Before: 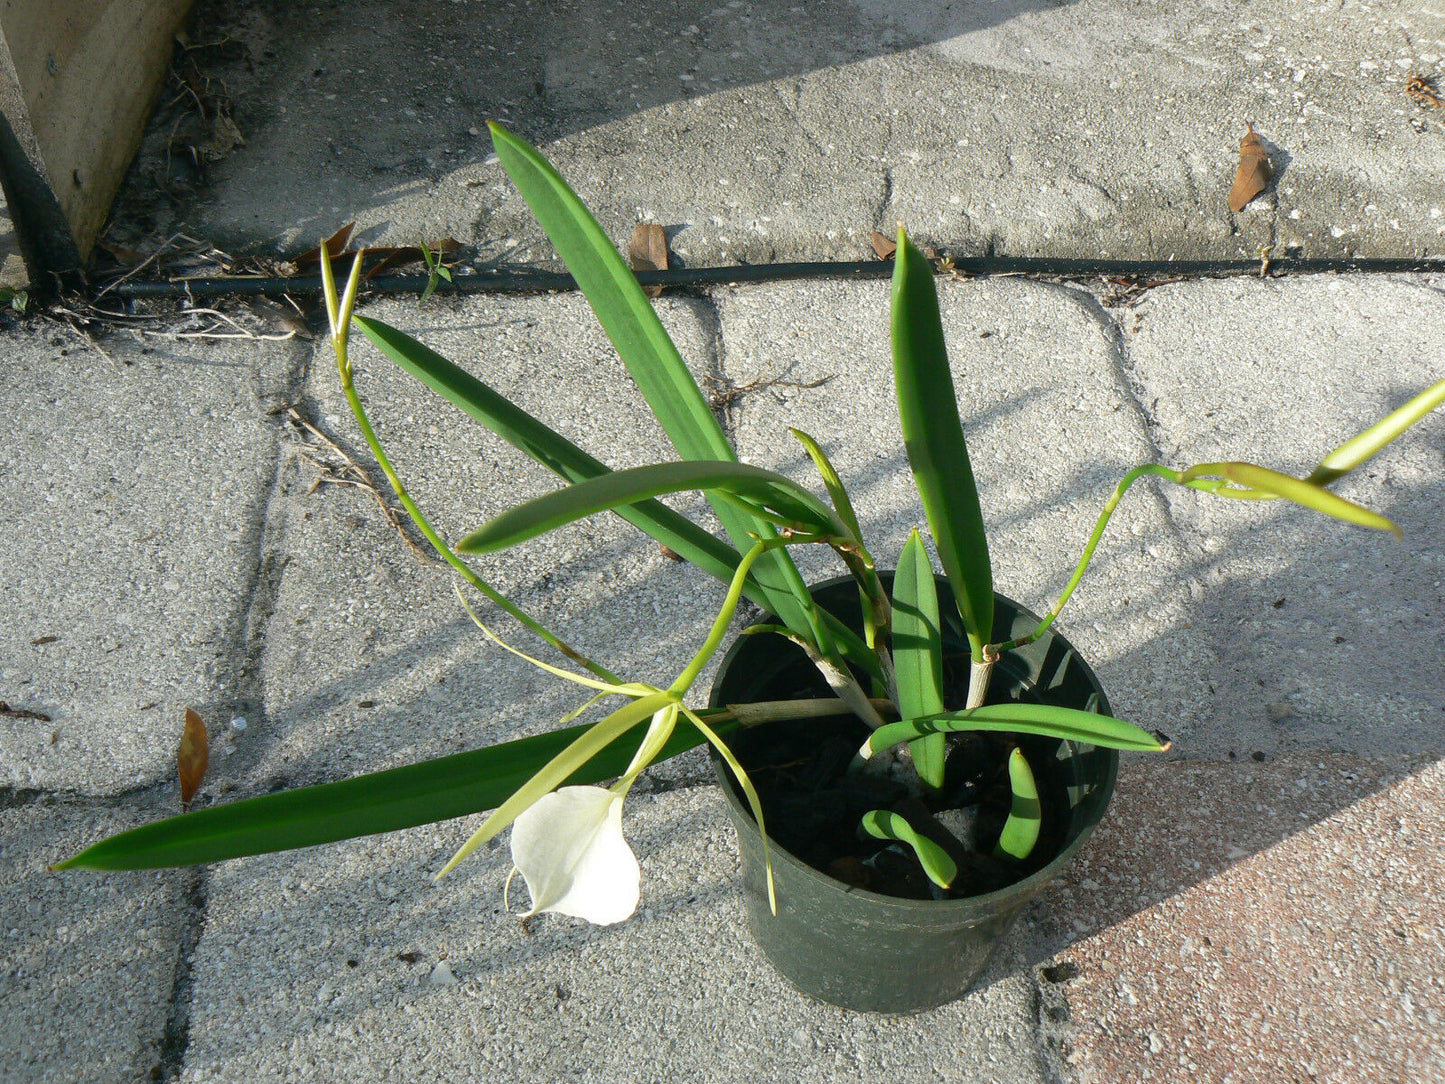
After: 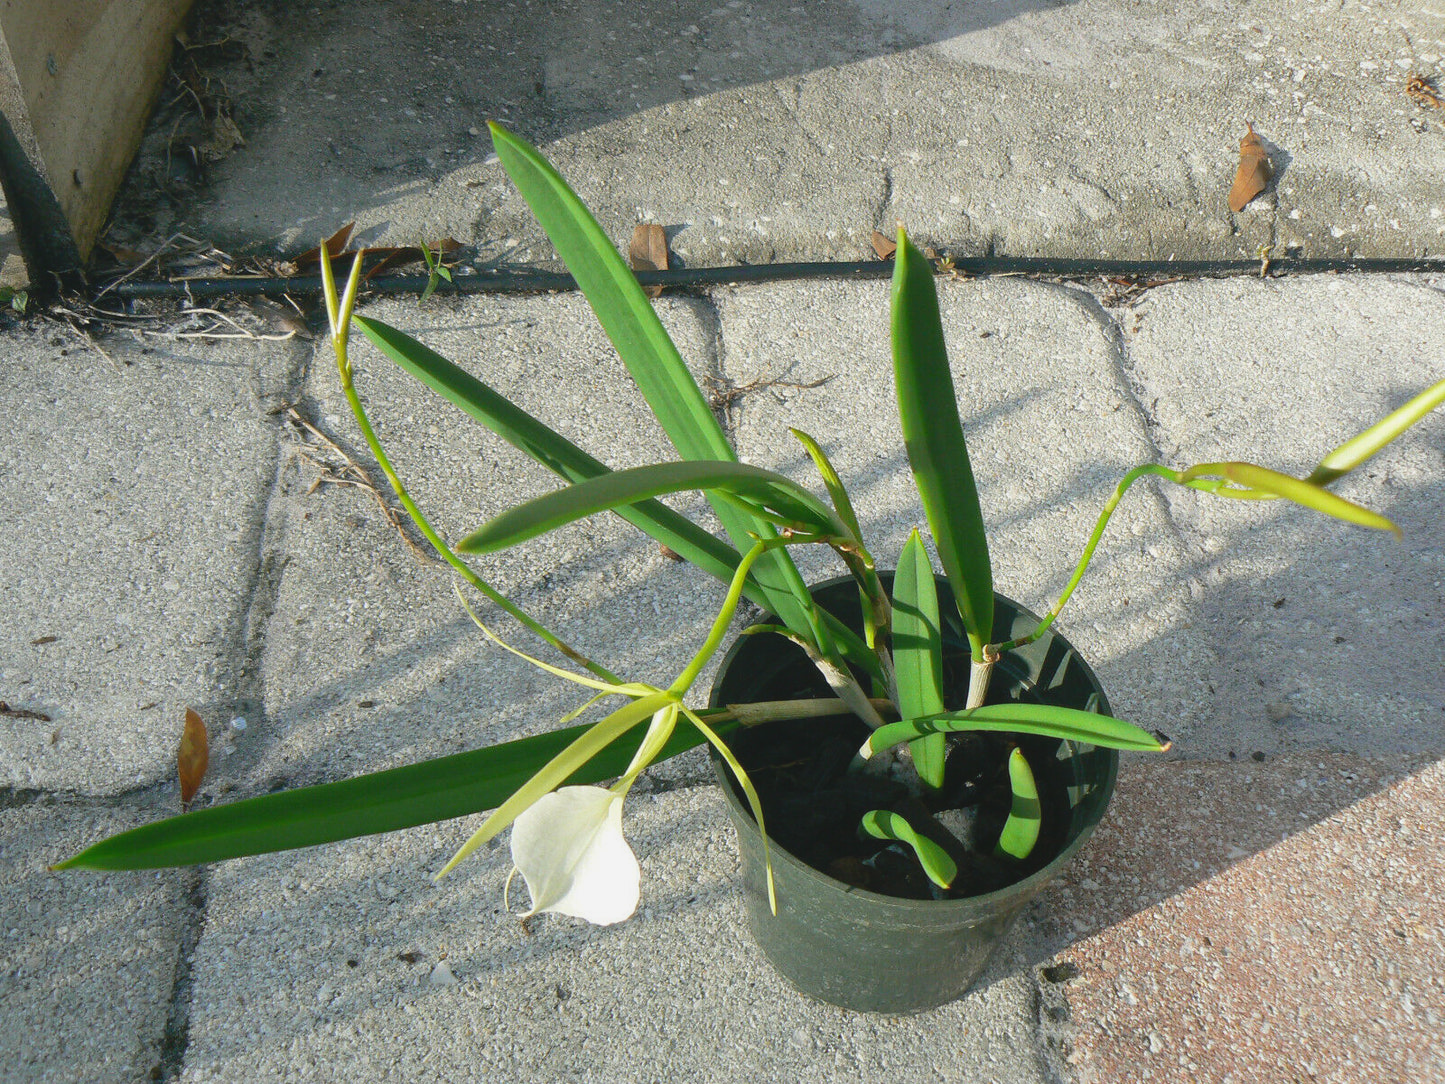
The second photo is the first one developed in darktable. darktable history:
contrast brightness saturation: contrast -0.095, brightness 0.051, saturation 0.083
color balance rgb: perceptual saturation grading › global saturation 0.43%
